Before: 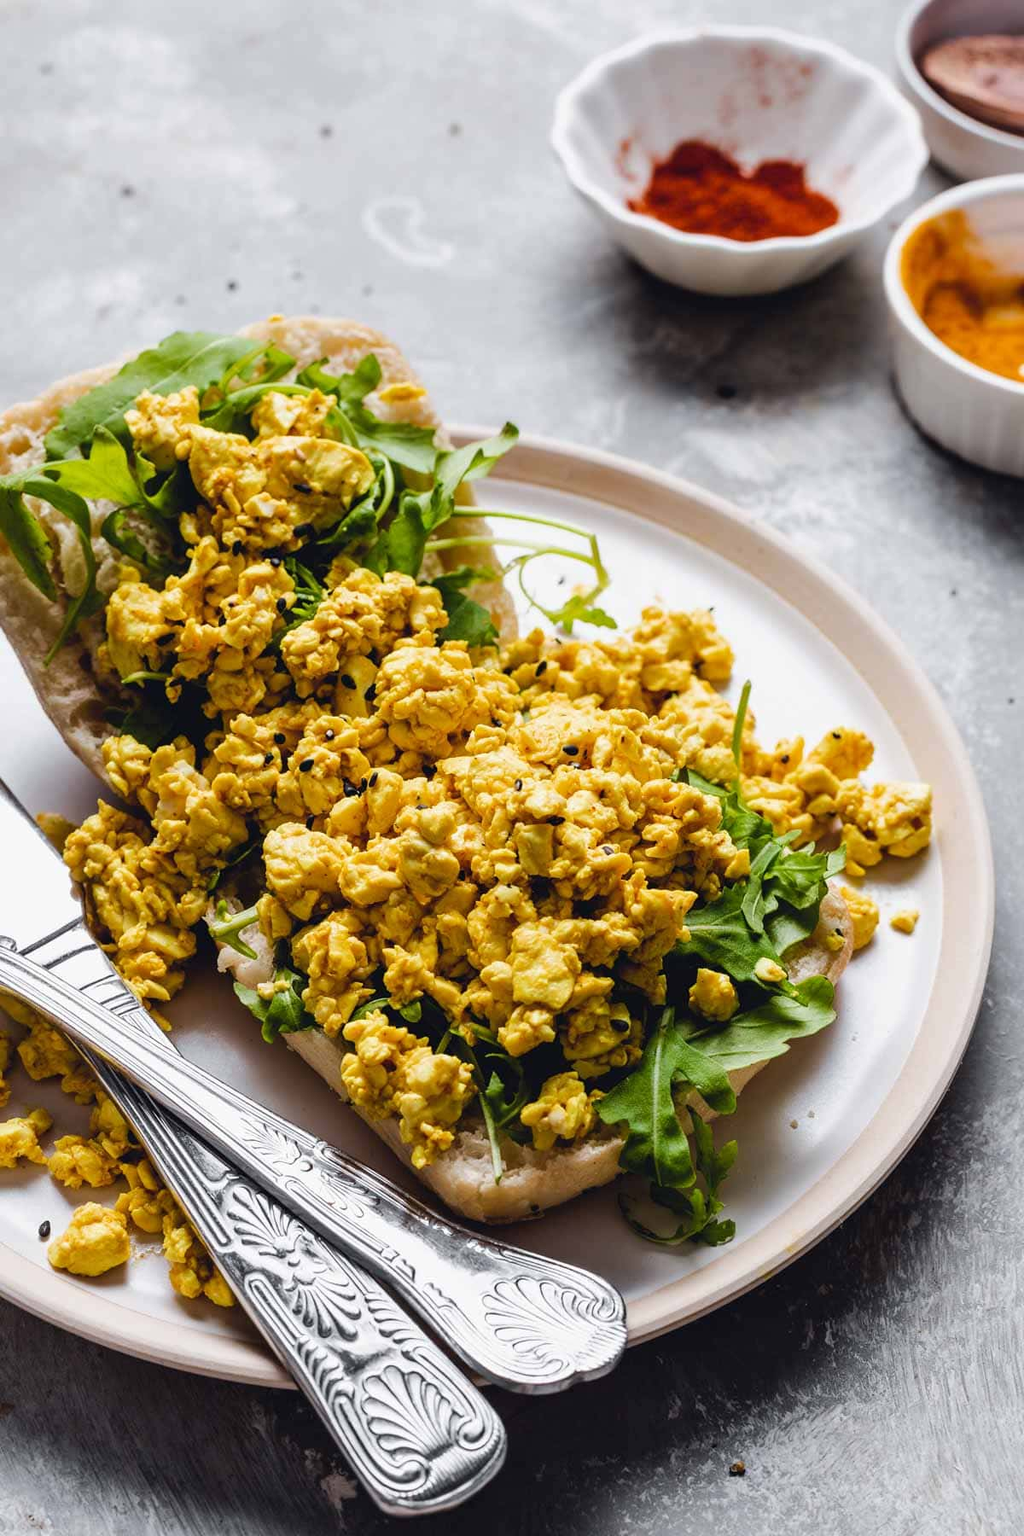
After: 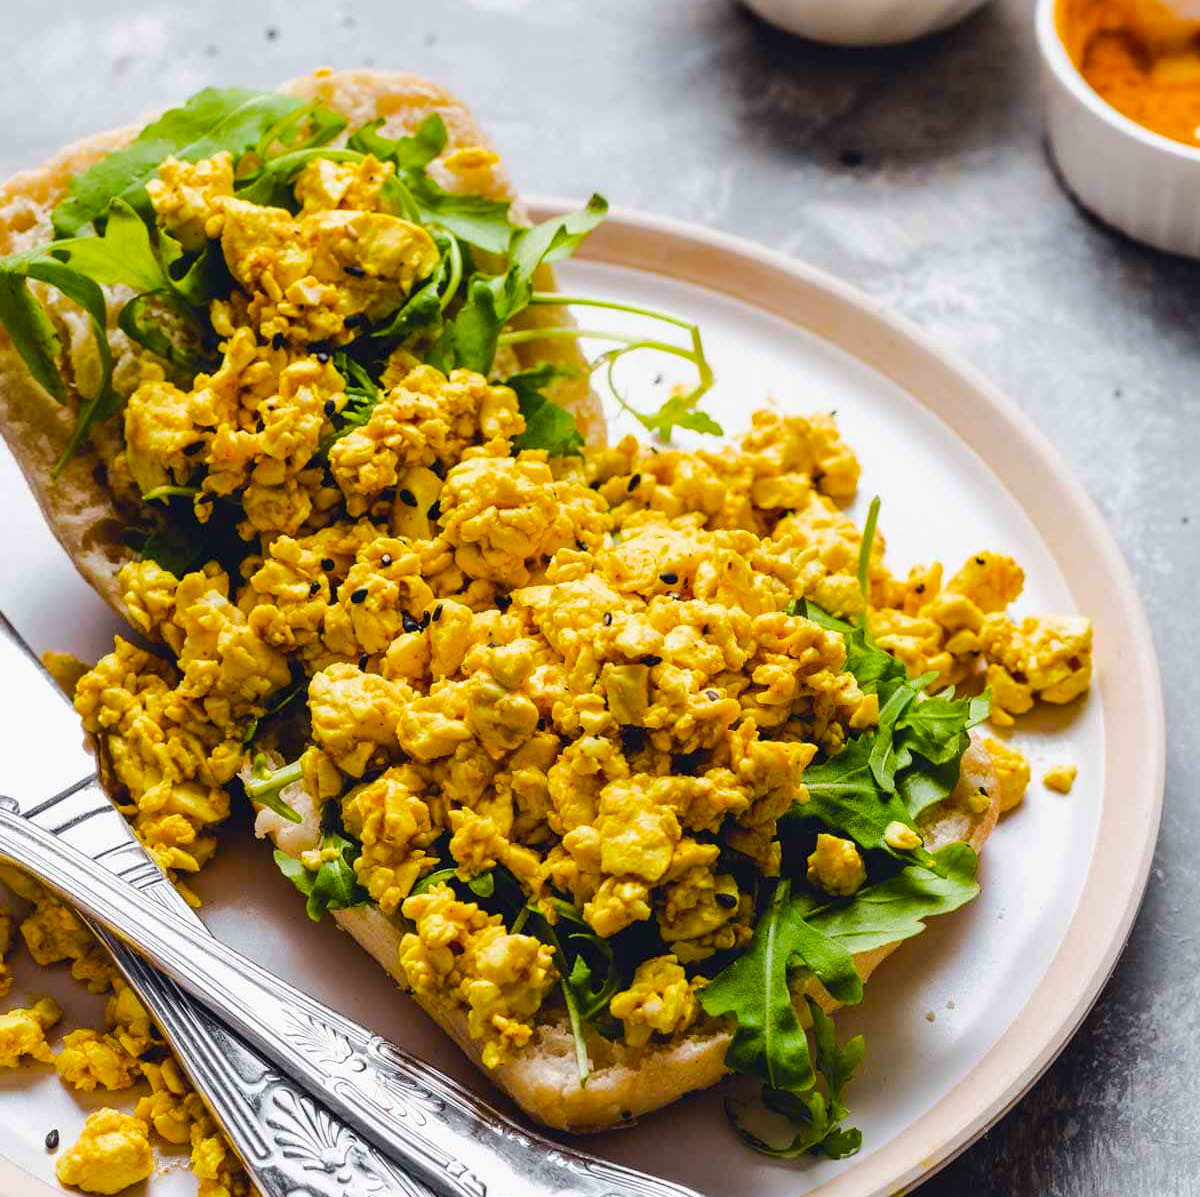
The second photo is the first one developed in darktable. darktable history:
color balance rgb: perceptual saturation grading › global saturation 25%, perceptual brilliance grading › mid-tones 10%, perceptual brilliance grading › shadows 15%, global vibrance 20%
crop: top 16.727%, bottom 16.727%
